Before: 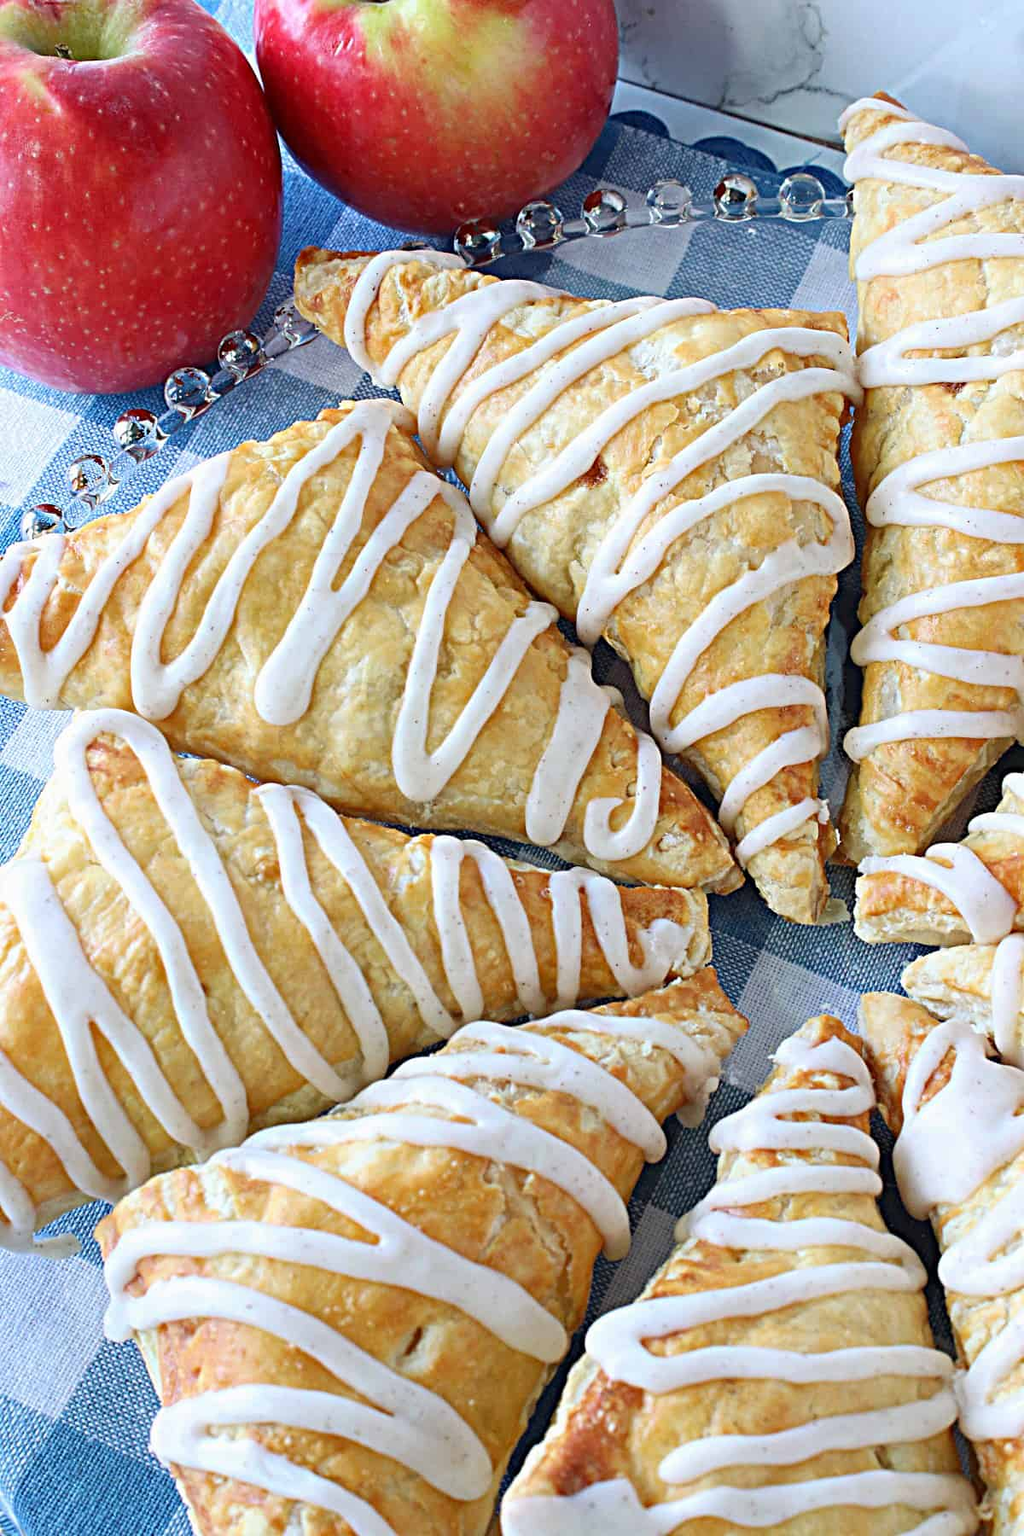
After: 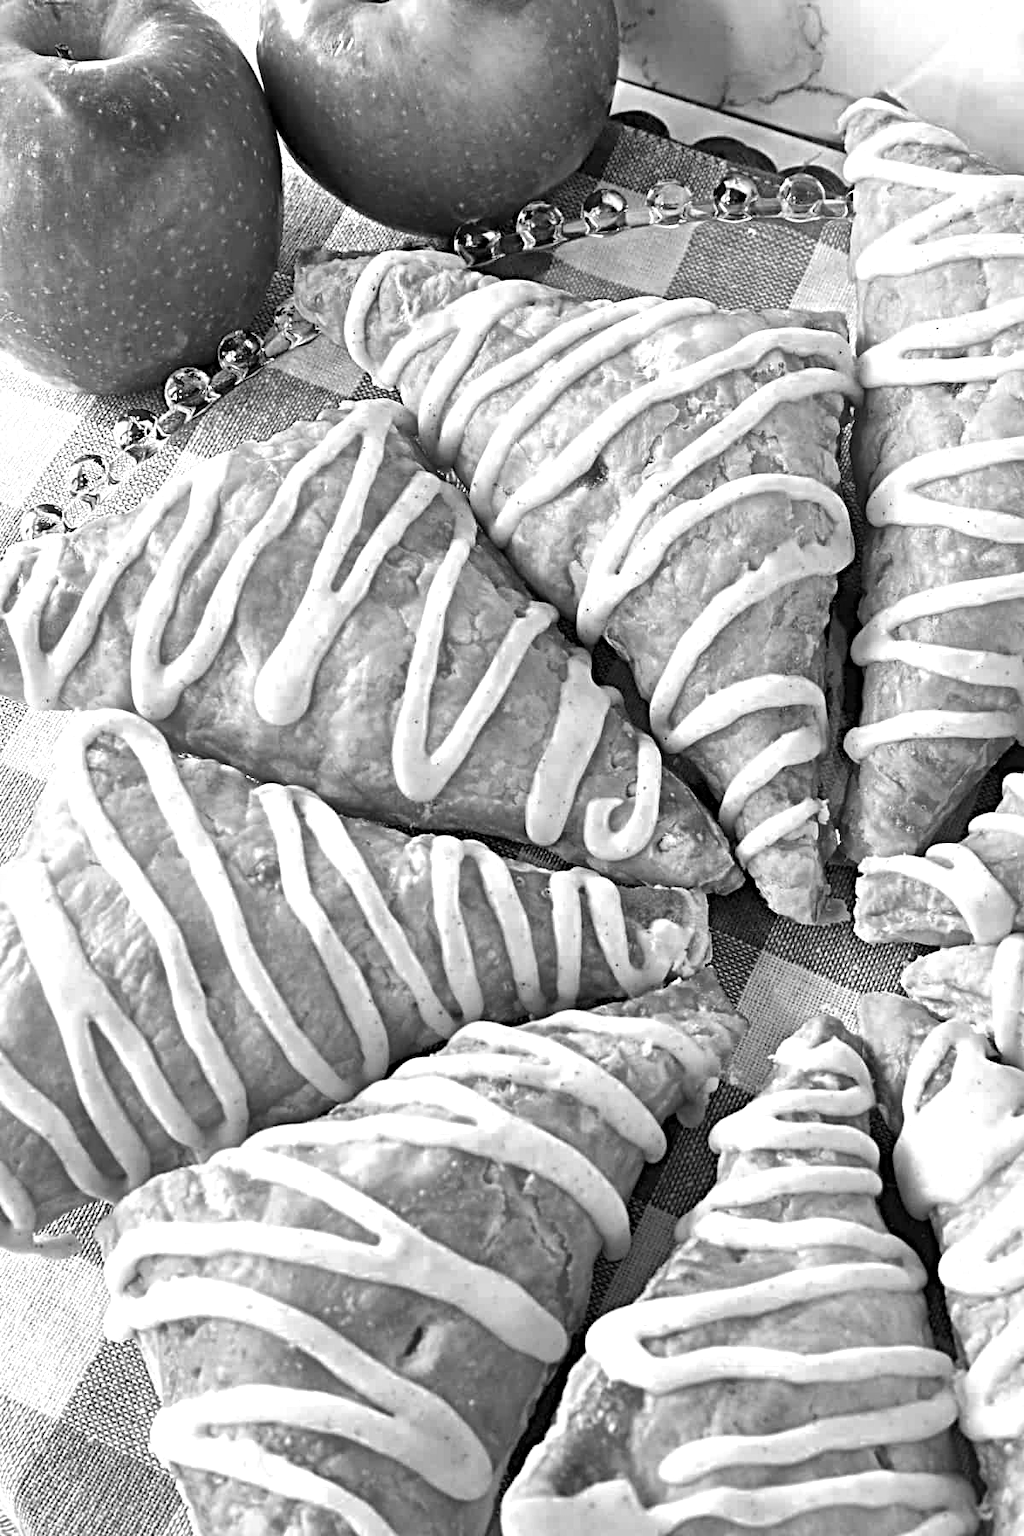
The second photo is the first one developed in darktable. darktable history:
local contrast: mode bilateral grid, contrast 25, coarseness 59, detail 152%, midtone range 0.2
color zones: curves: ch0 [(0, 0.613) (0.01, 0.613) (0.245, 0.448) (0.498, 0.529) (0.642, 0.665) (0.879, 0.777) (0.99, 0.613)]; ch1 [(0, 0) (0.143, 0) (0.286, 0) (0.429, 0) (0.571, 0) (0.714, 0) (0.857, 0)]
